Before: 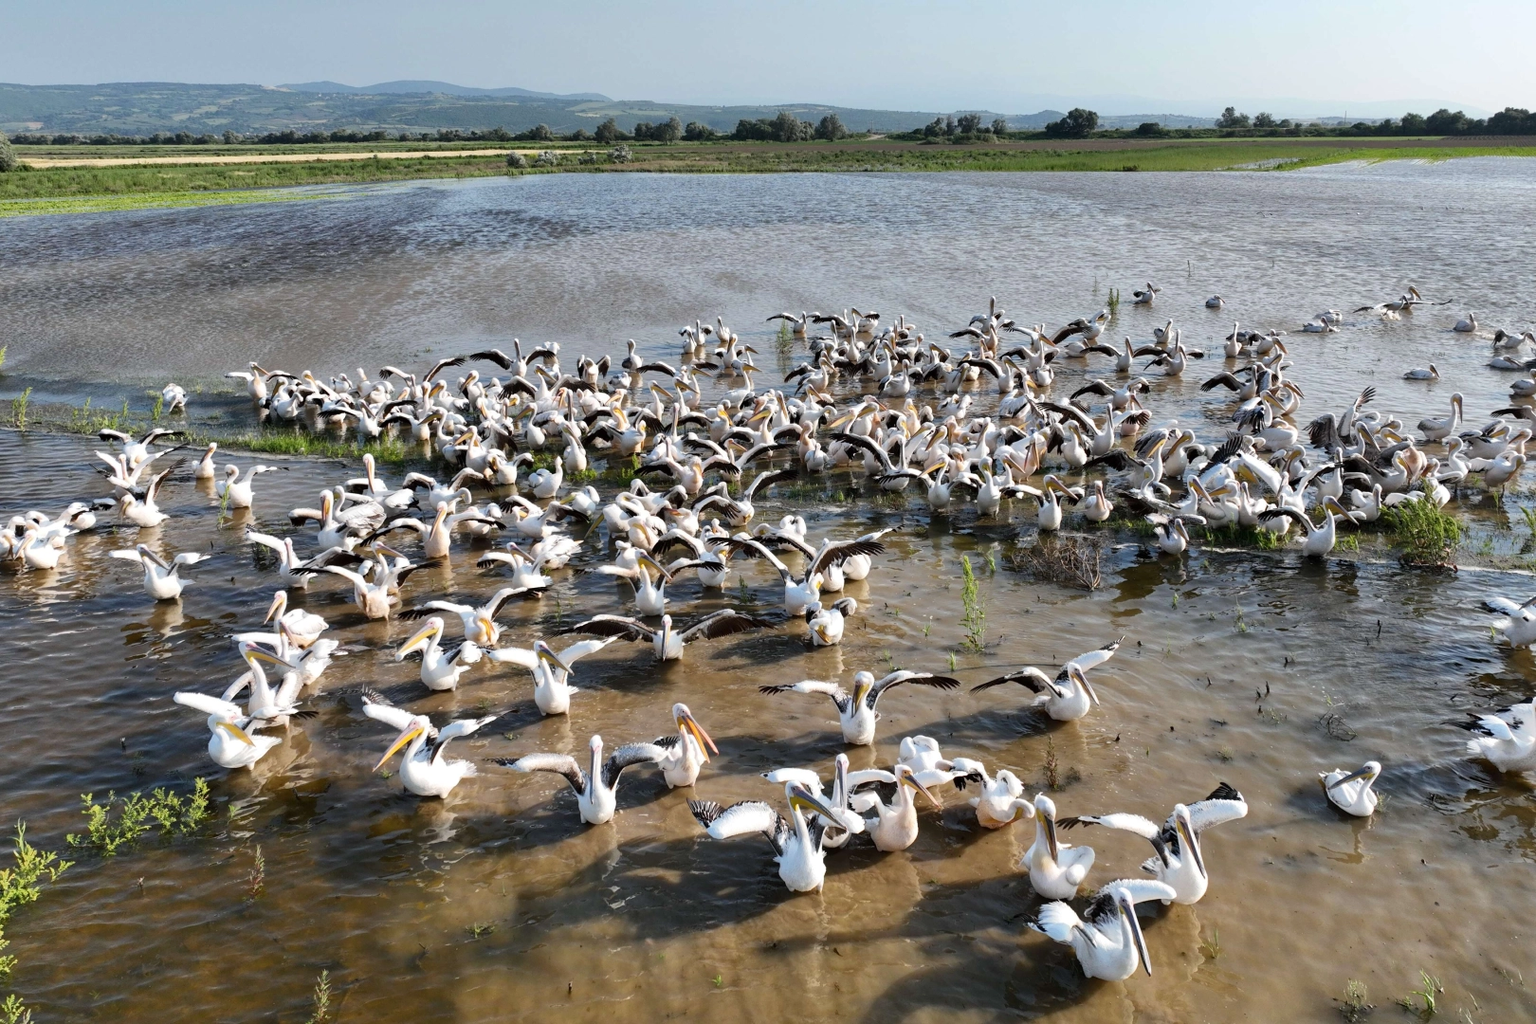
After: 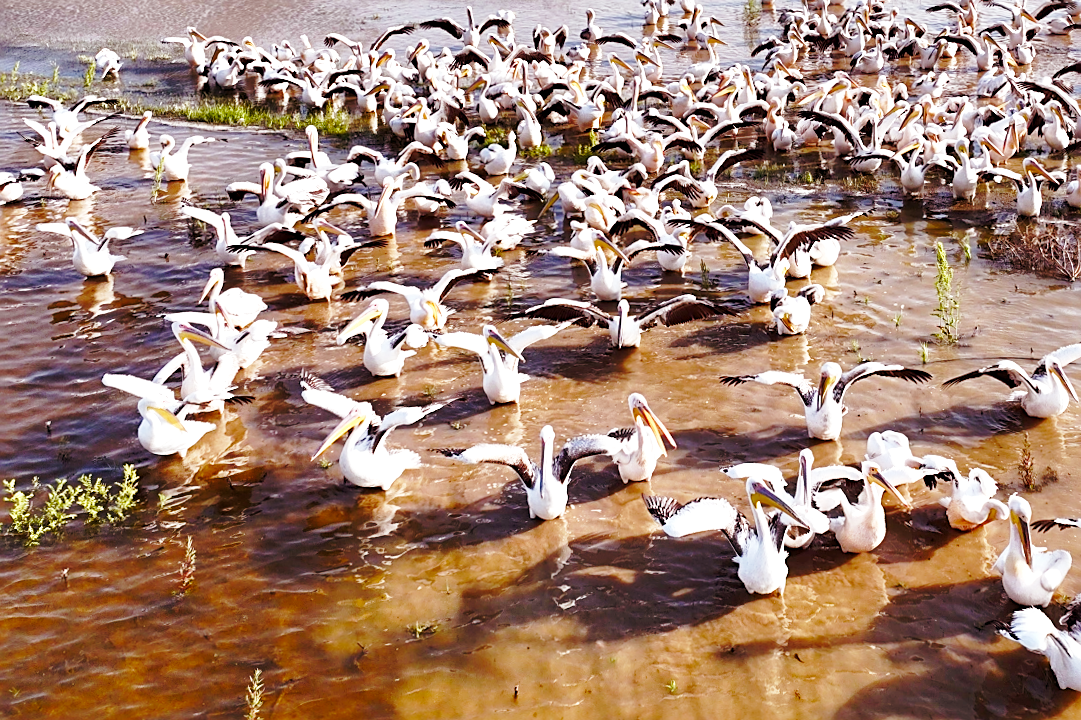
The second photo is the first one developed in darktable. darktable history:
sharpen: amount 0.6
base curve: curves: ch0 [(0, 0) (0.032, 0.037) (0.105, 0.228) (0.435, 0.76) (0.856, 0.983) (1, 1)], preserve colors none
shadows and highlights: on, module defaults
color balance rgb: shadows lift › luminance -20%, power › hue 72.24°, highlights gain › luminance 15%, global offset › hue 171.6°, perceptual saturation grading › highlights -30%, perceptual saturation grading › shadows 20%, global vibrance 30%, contrast 10%
rgb levels: mode RGB, independent channels, levels [[0, 0.474, 1], [0, 0.5, 1], [0, 0.5, 1]]
crop and rotate: angle -0.82°, left 3.85%, top 31.828%, right 27.992%
